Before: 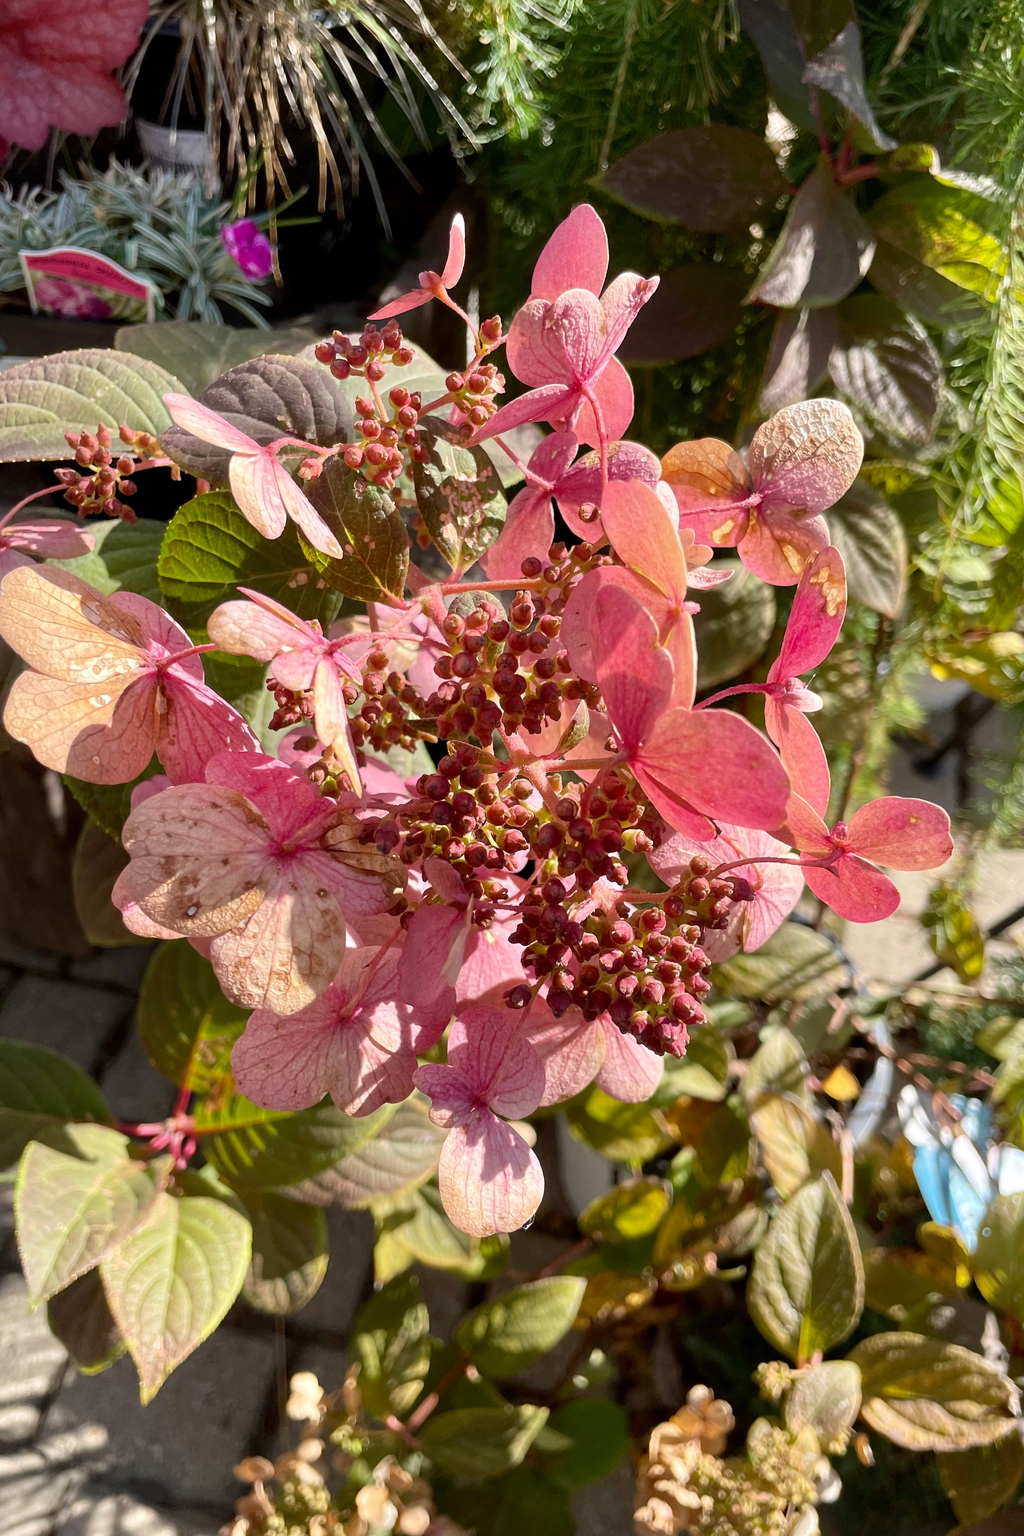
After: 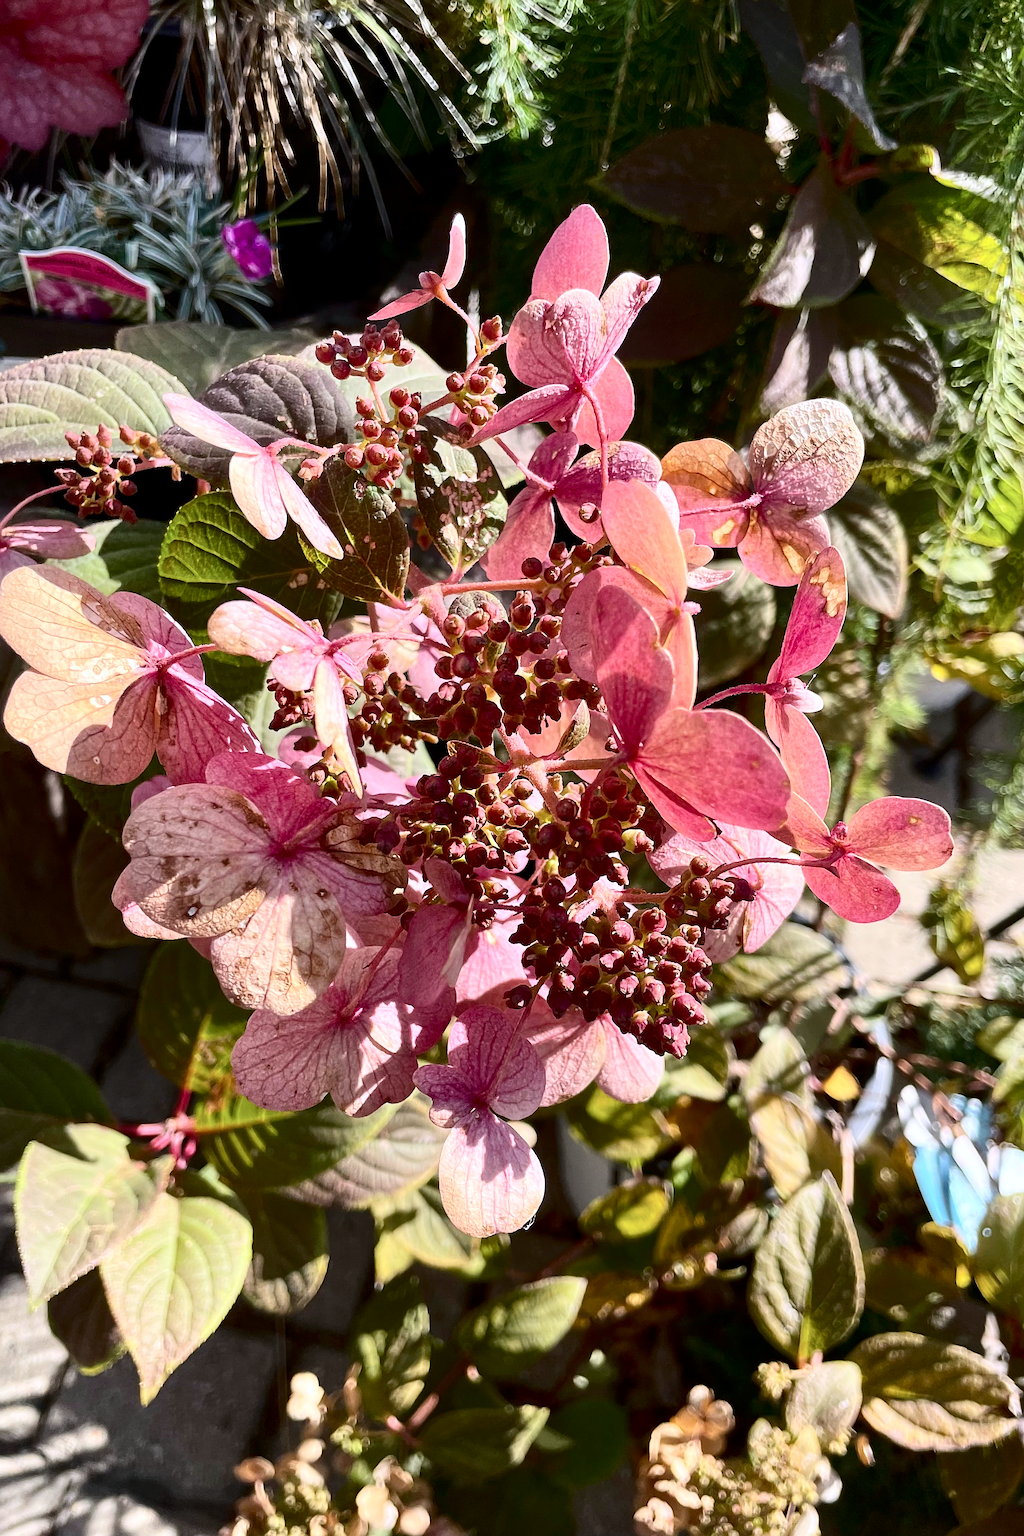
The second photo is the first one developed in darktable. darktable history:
contrast brightness saturation: contrast 0.3
color calibration: illuminant as shot in camera, x 0.358, y 0.373, temperature 4628.91 K
sharpen: on, module defaults
